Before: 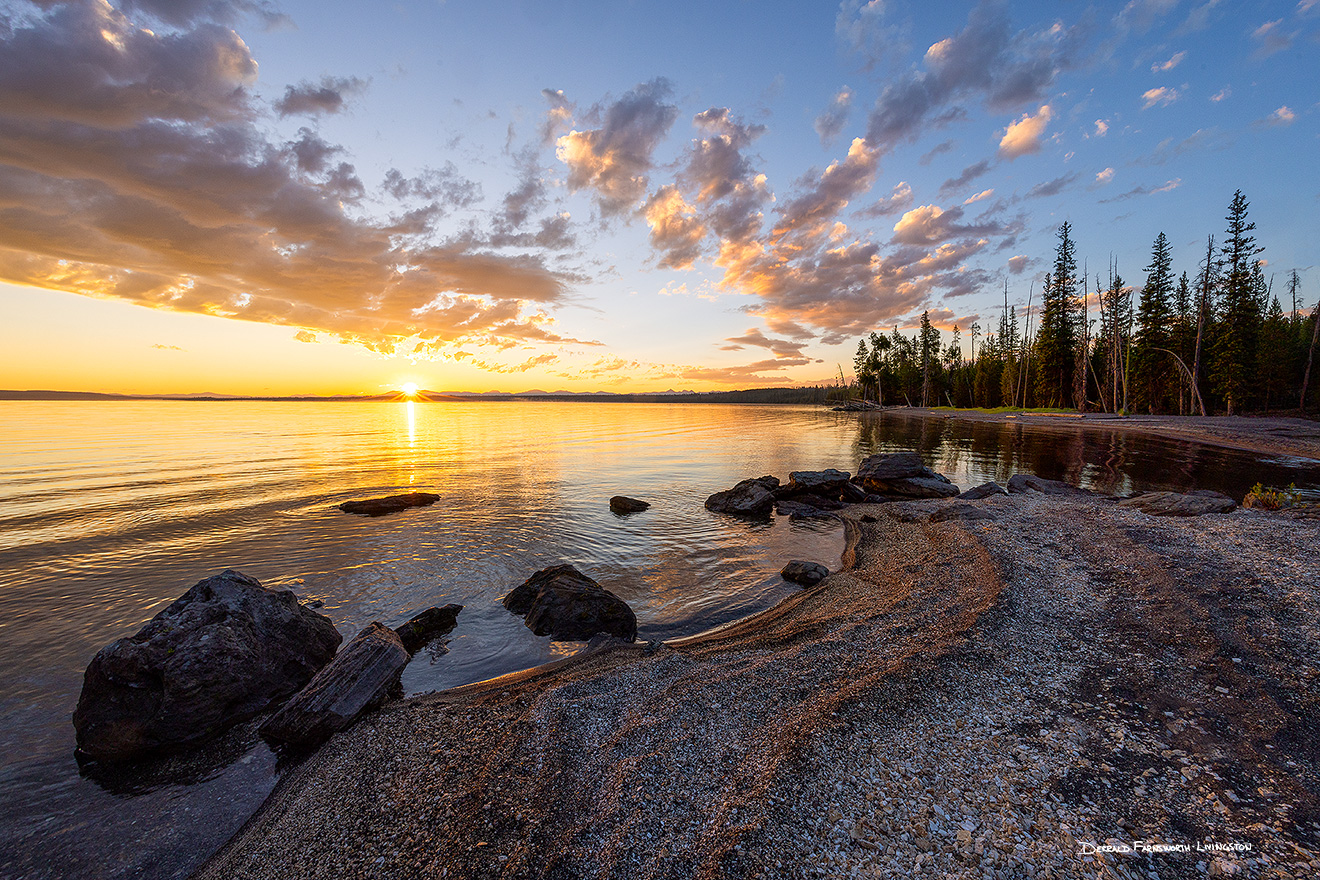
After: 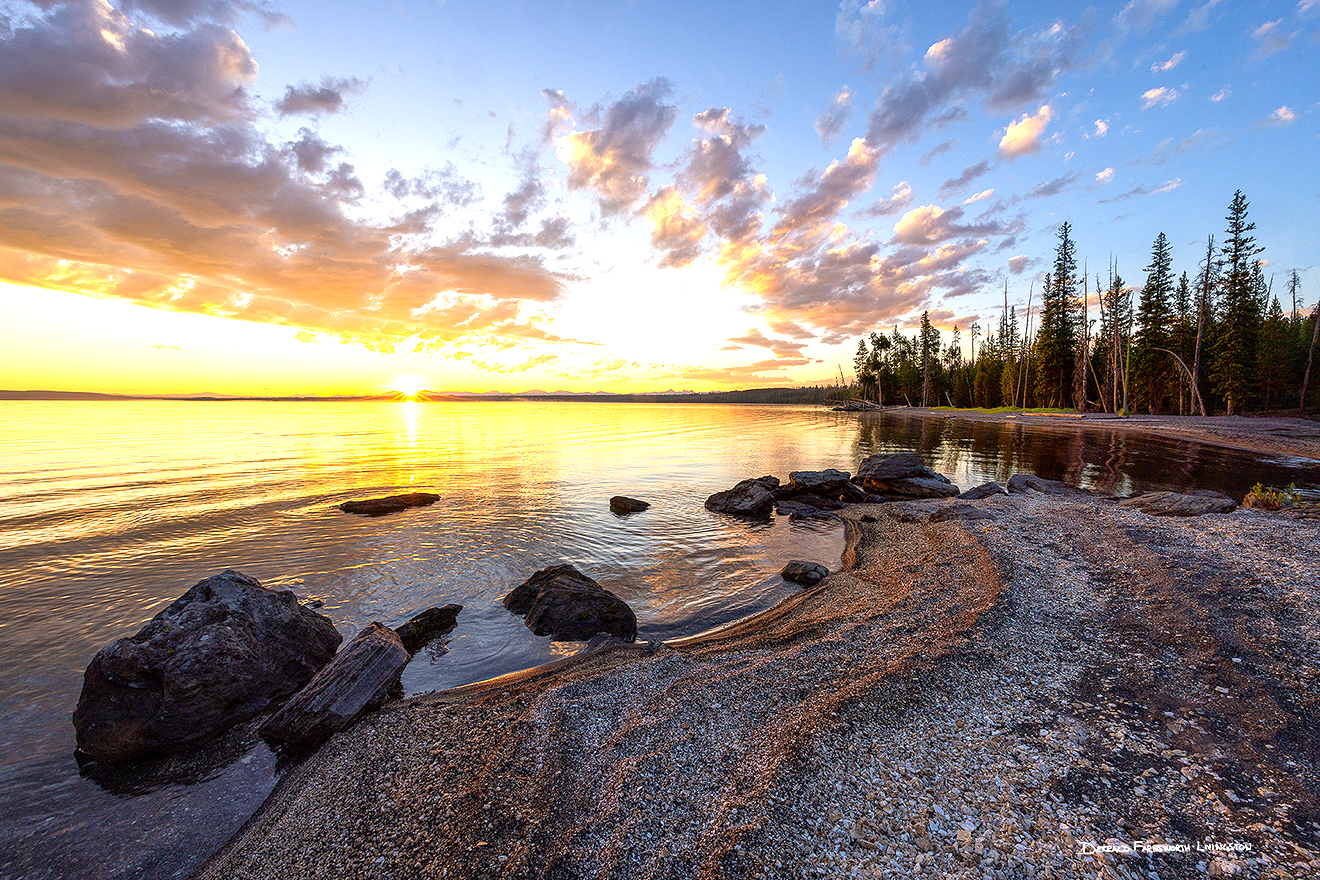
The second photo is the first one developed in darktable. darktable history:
exposure: exposure 0.772 EV, compensate highlight preservation false
